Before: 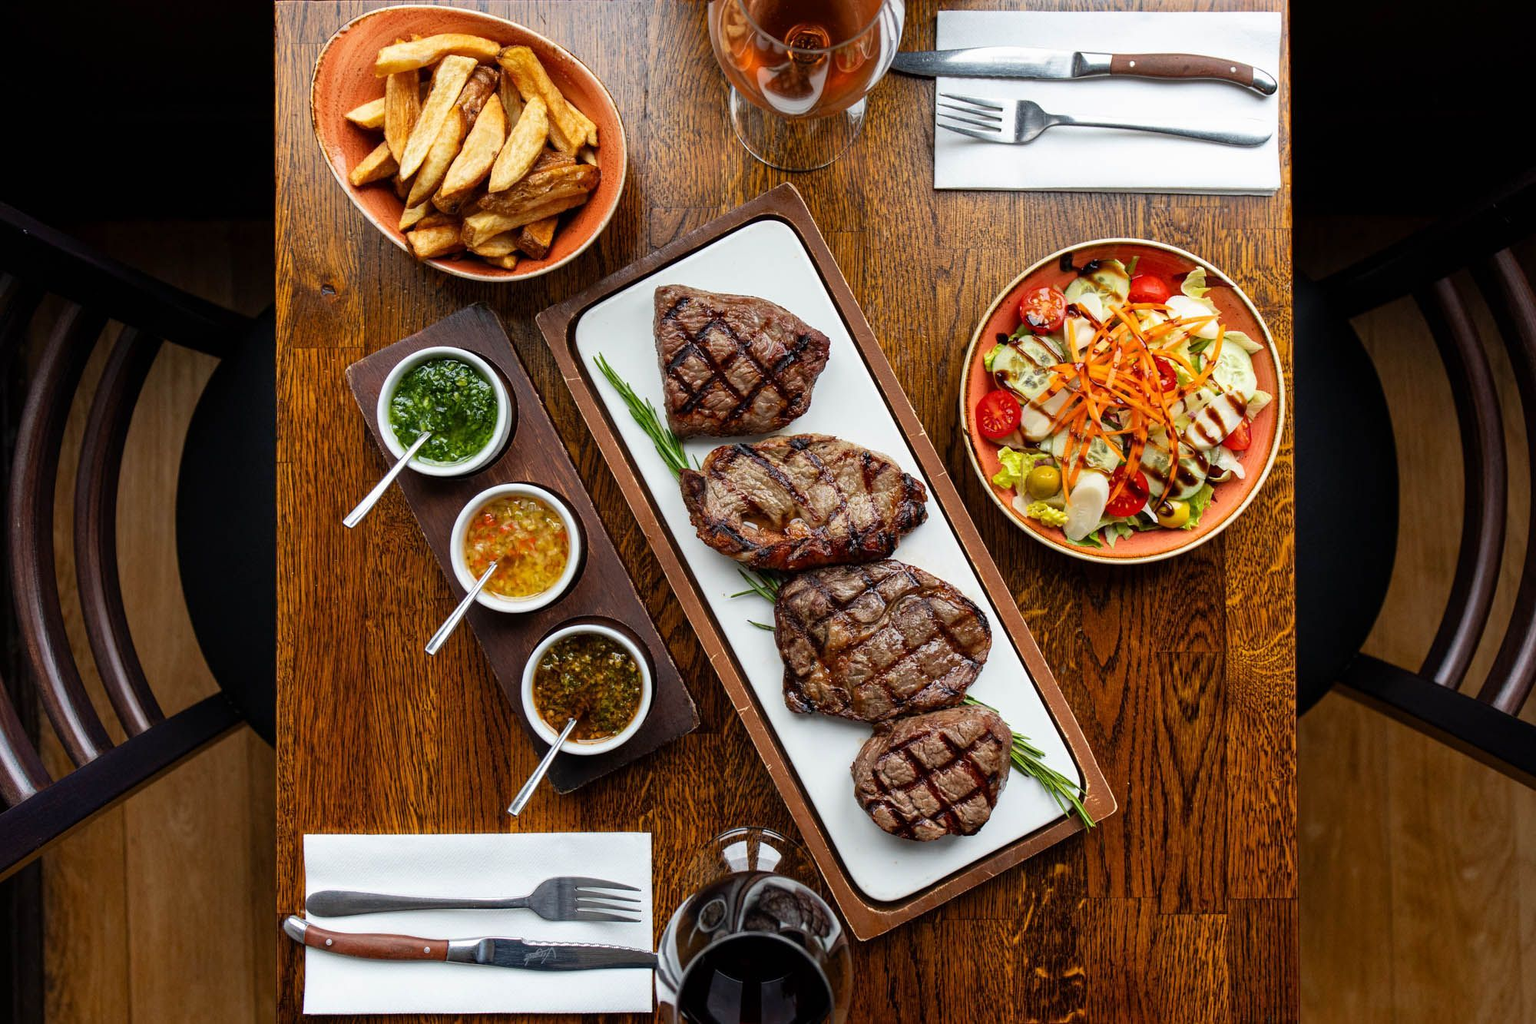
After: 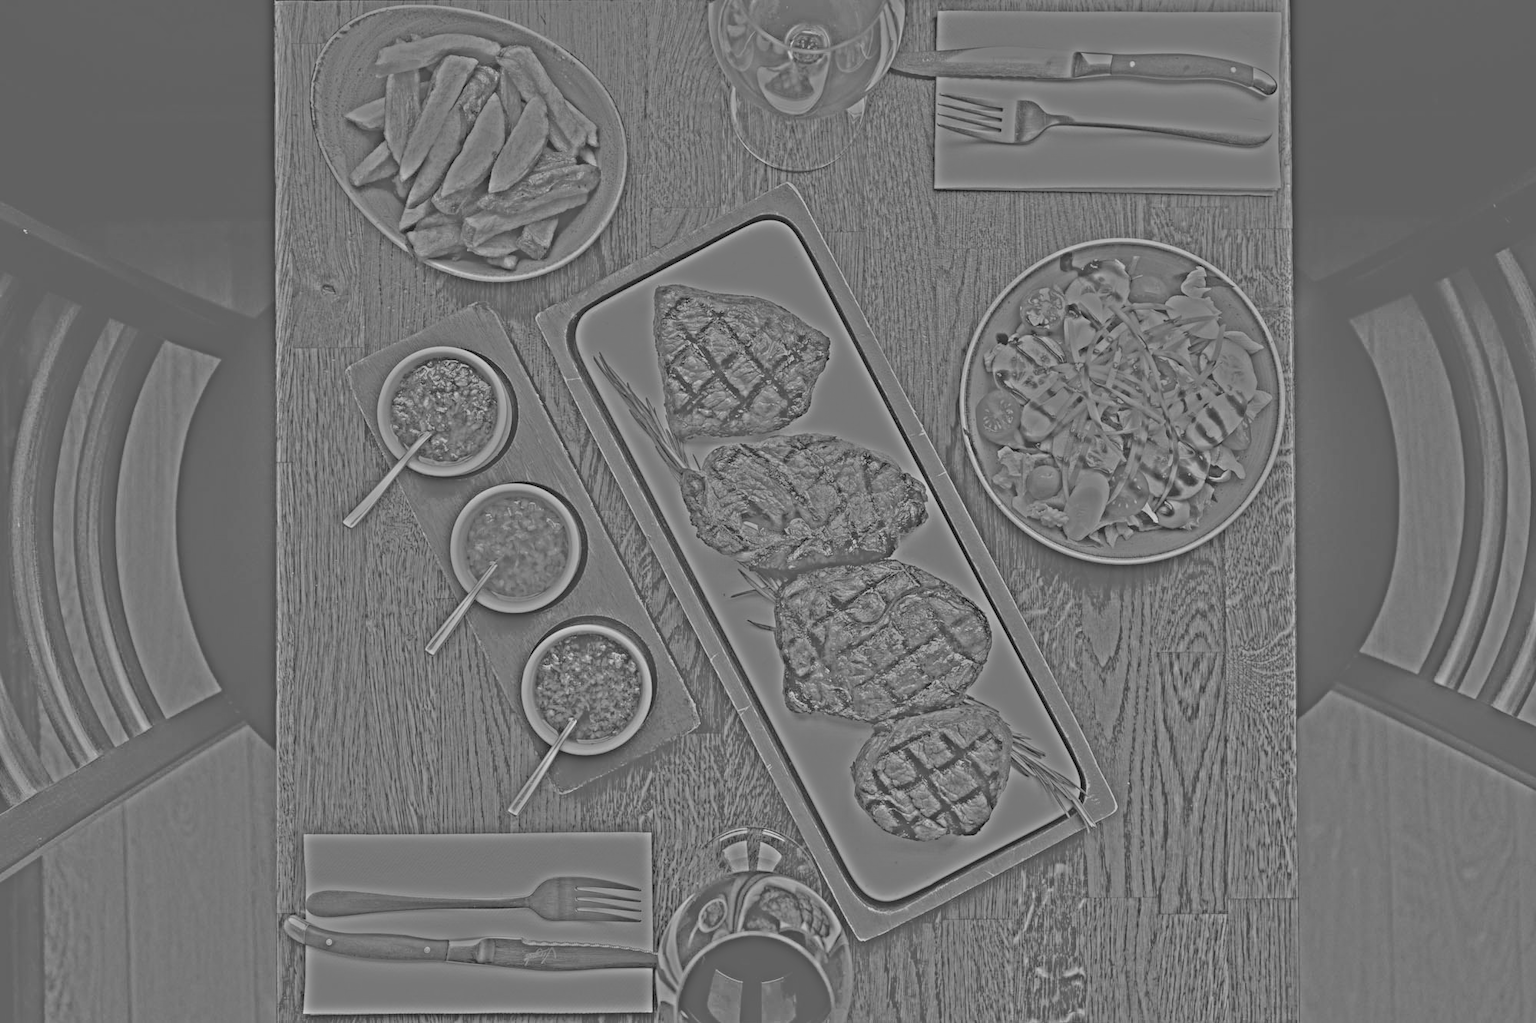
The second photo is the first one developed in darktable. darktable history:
highpass: sharpness 25.84%, contrast boost 14.94%
exposure: black level correction 0.009, compensate highlight preservation false
tone equalizer: -8 EV 1 EV, -7 EV 1 EV, -6 EV 1 EV, -5 EV 1 EV, -4 EV 1 EV, -3 EV 0.75 EV, -2 EV 0.5 EV, -1 EV 0.25 EV
